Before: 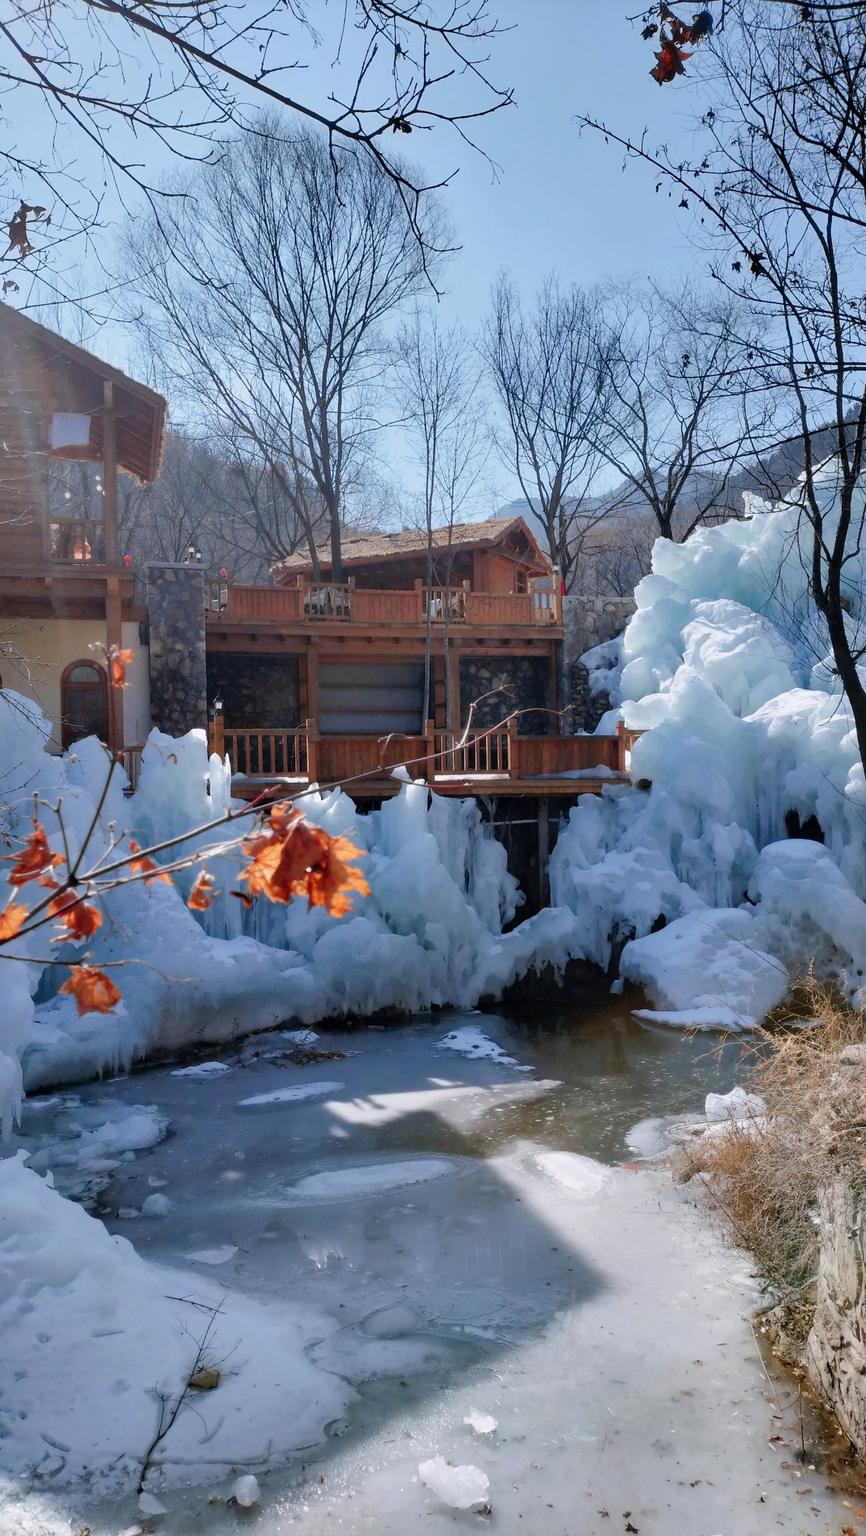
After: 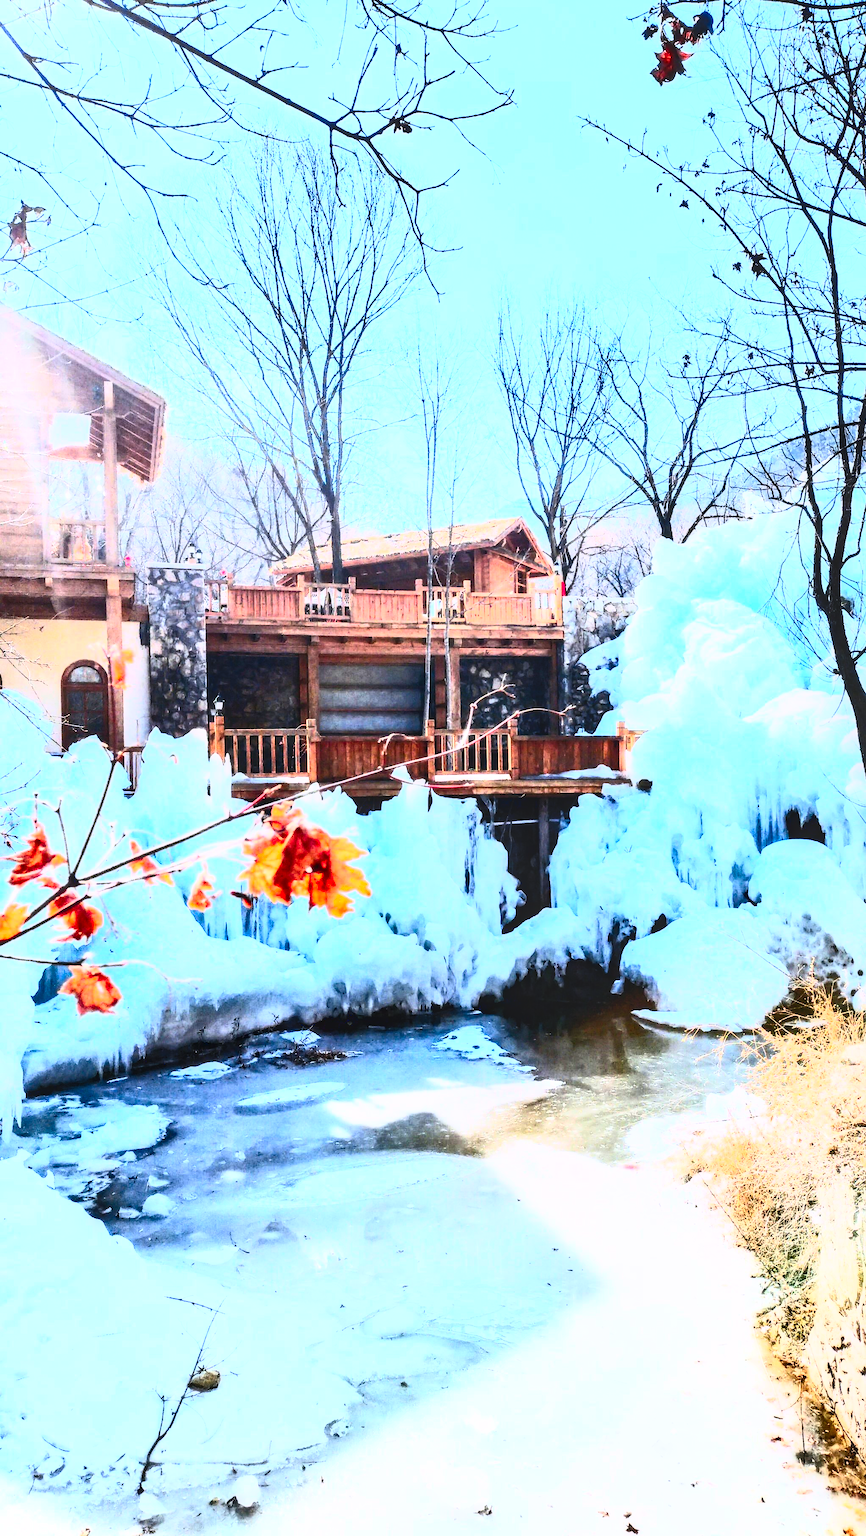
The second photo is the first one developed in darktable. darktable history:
contrast brightness saturation: contrast 0.832, brightness 0.585, saturation 0.602
local contrast: on, module defaults
base curve: curves: ch0 [(0, 0.003) (0.001, 0.002) (0.006, 0.004) (0.02, 0.022) (0.048, 0.086) (0.094, 0.234) (0.162, 0.431) (0.258, 0.629) (0.385, 0.8) (0.548, 0.918) (0.751, 0.988) (1, 1)]
